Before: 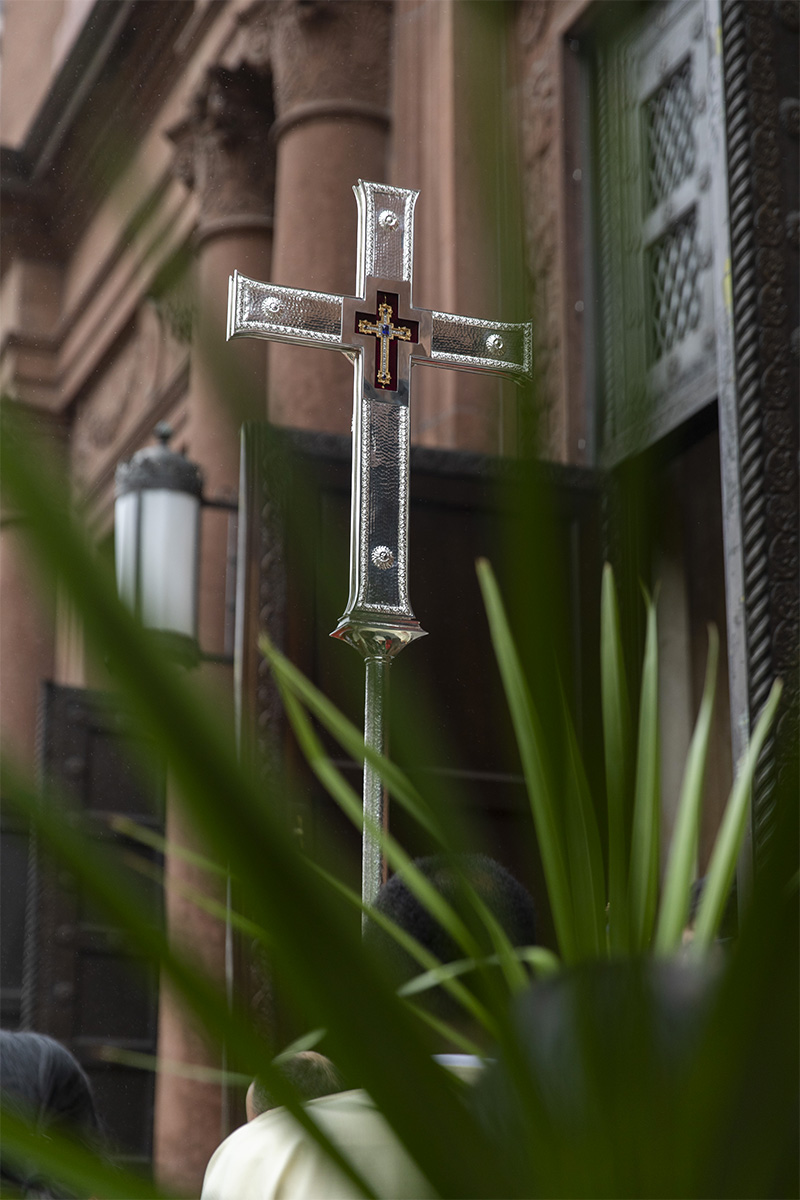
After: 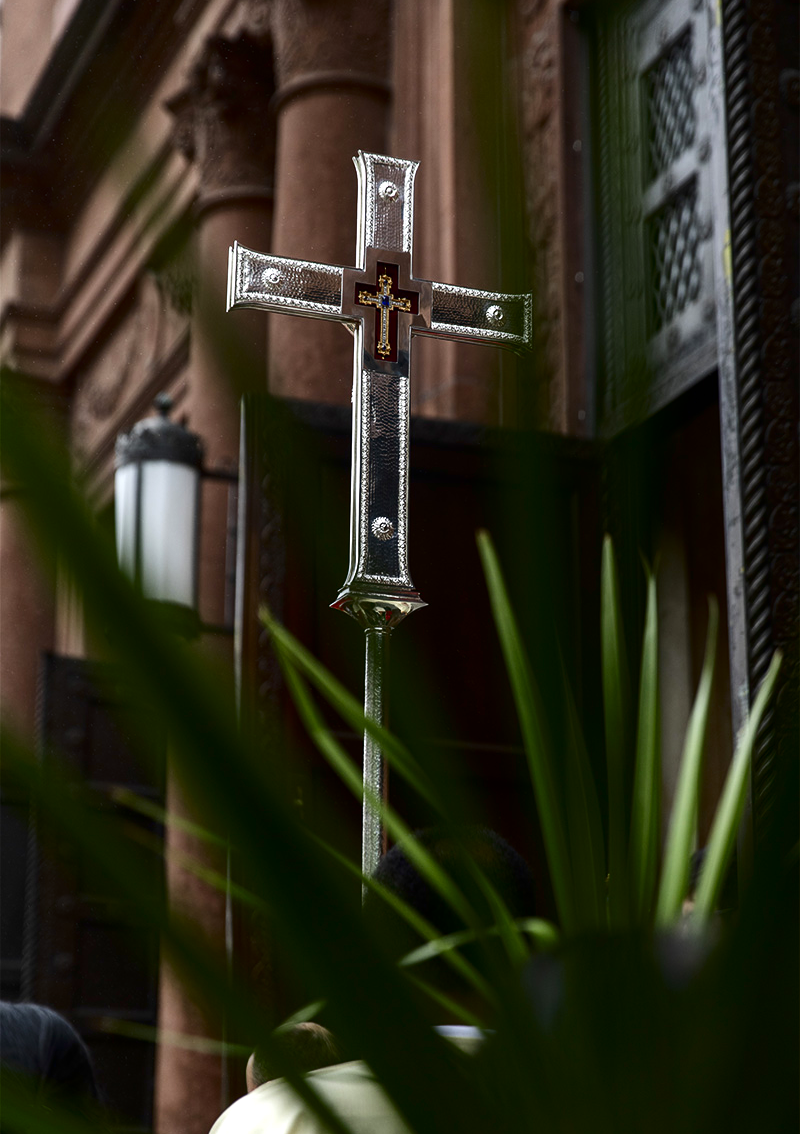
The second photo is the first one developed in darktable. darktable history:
crop and rotate: top 2.479%, bottom 3.018%
contrast brightness saturation: contrast 0.19, brightness -0.24, saturation 0.11
exposure: exposure 0.2 EV, compensate highlight preservation false
